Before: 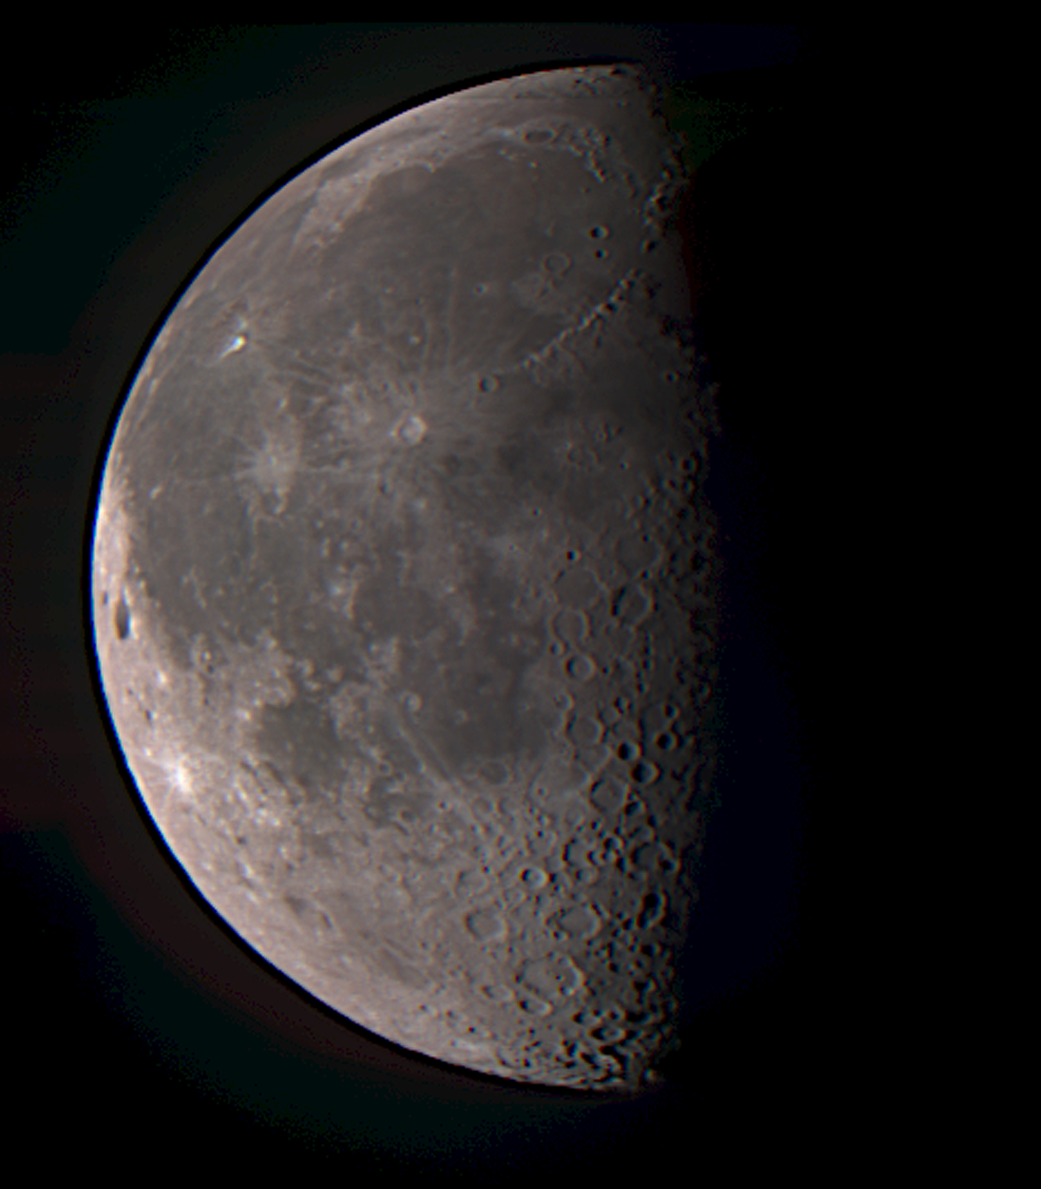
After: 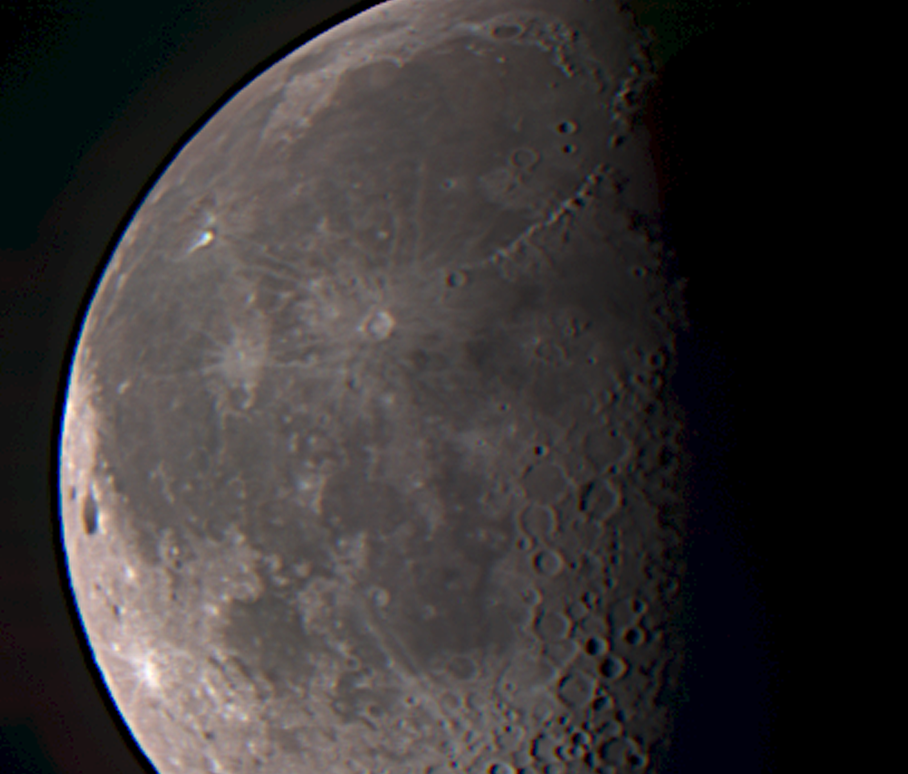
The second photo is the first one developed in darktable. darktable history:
crop: left 3.085%, top 8.843%, right 9.671%, bottom 26.06%
